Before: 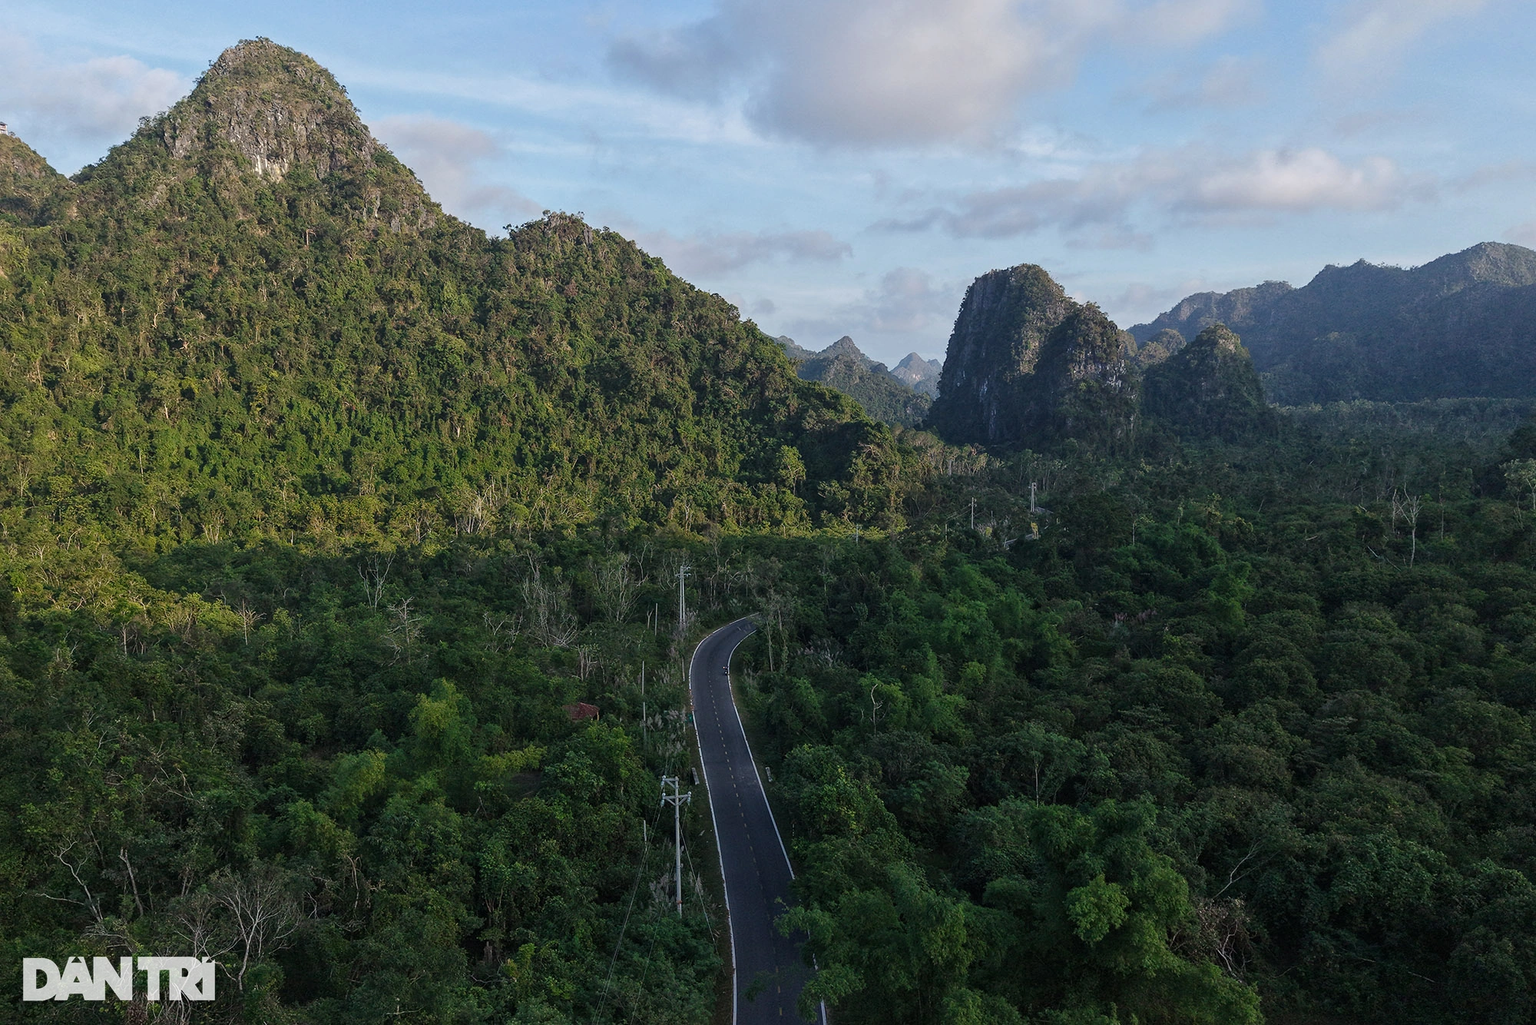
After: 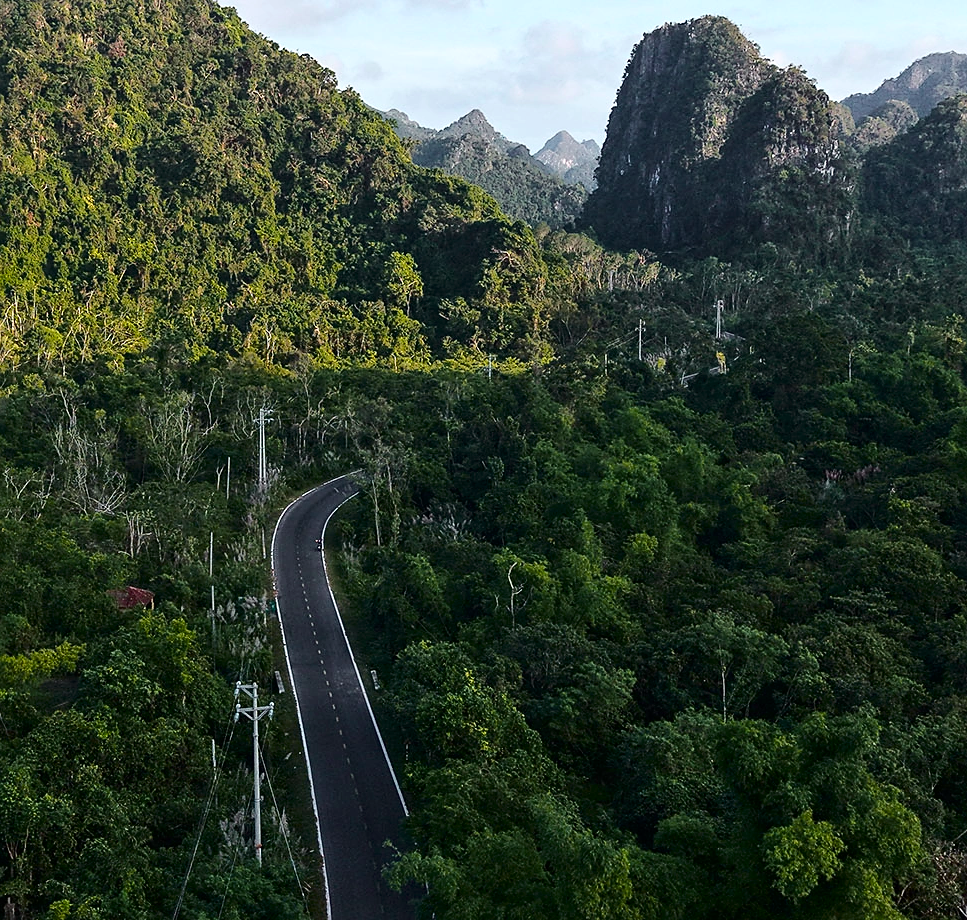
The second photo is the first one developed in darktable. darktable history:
tone curve: curves: ch0 [(0.003, 0) (0.066, 0.023) (0.154, 0.082) (0.281, 0.221) (0.405, 0.389) (0.517, 0.553) (0.716, 0.743) (0.822, 0.882) (1, 1)]; ch1 [(0, 0) (0.164, 0.115) (0.337, 0.332) (0.39, 0.398) (0.464, 0.461) (0.501, 0.5) (0.521, 0.526) (0.571, 0.606) (0.656, 0.677) (0.723, 0.731) (0.811, 0.796) (1, 1)]; ch2 [(0, 0) (0.337, 0.382) (0.464, 0.476) (0.501, 0.502) (0.527, 0.54) (0.556, 0.567) (0.575, 0.606) (0.659, 0.736) (1, 1)], color space Lab, independent channels, preserve colors none
exposure: exposure 0.6 EV, compensate highlight preservation false
crop: left 31.339%, top 24.63%, right 20.291%, bottom 6.353%
sharpen: radius 1.899, amount 0.398, threshold 1.609
